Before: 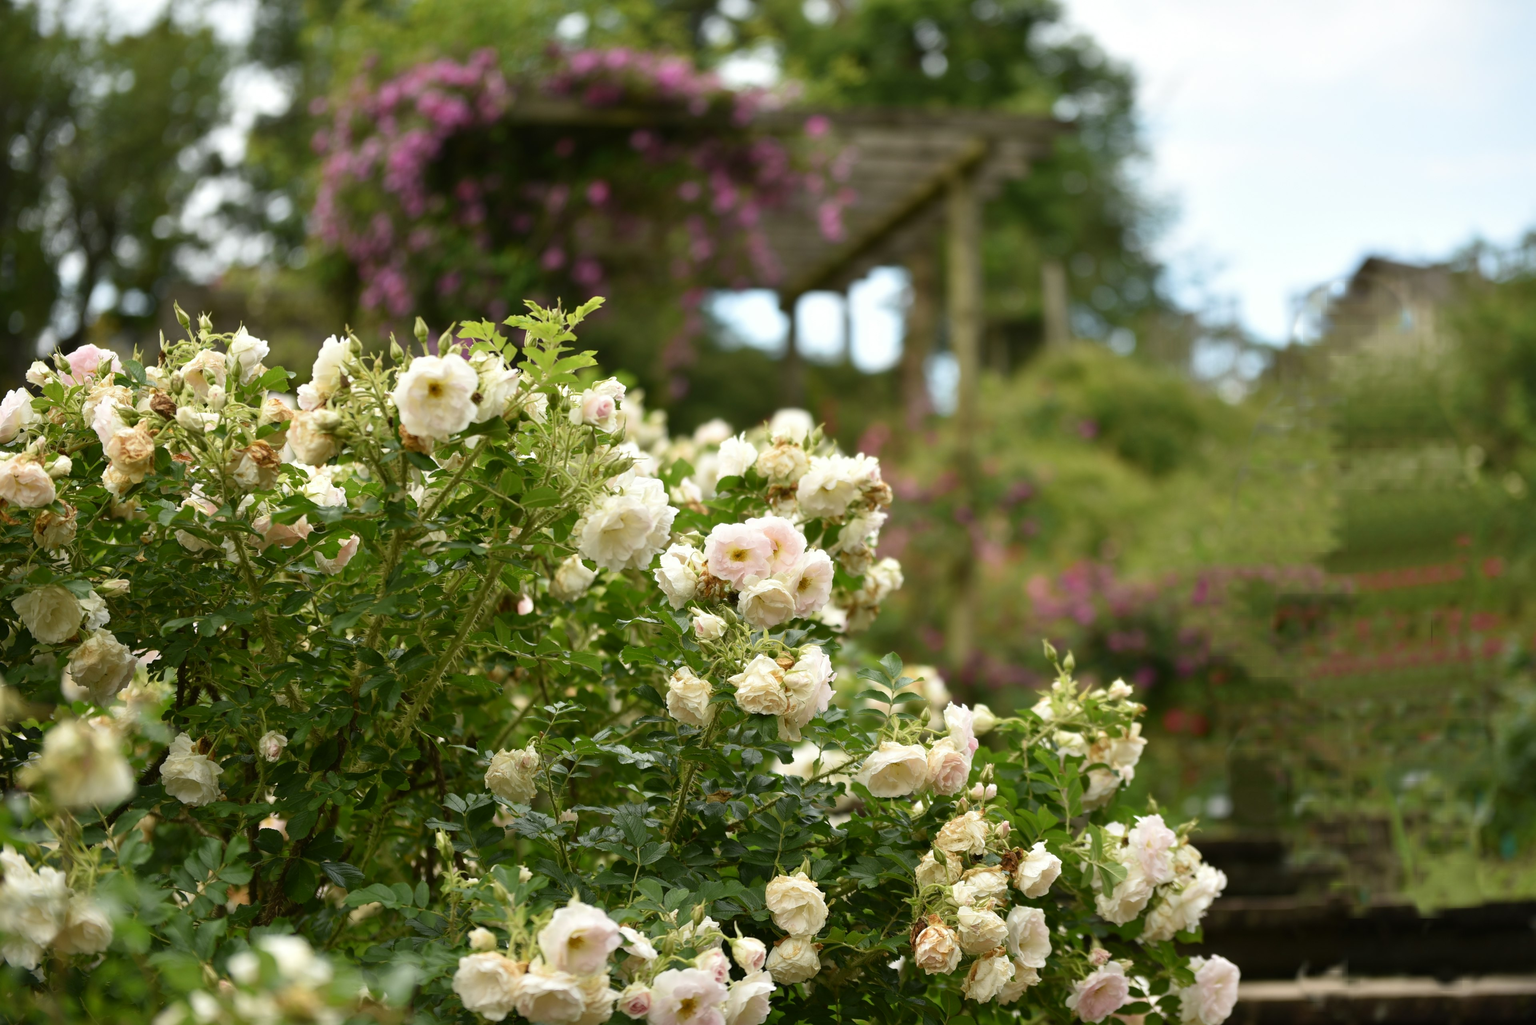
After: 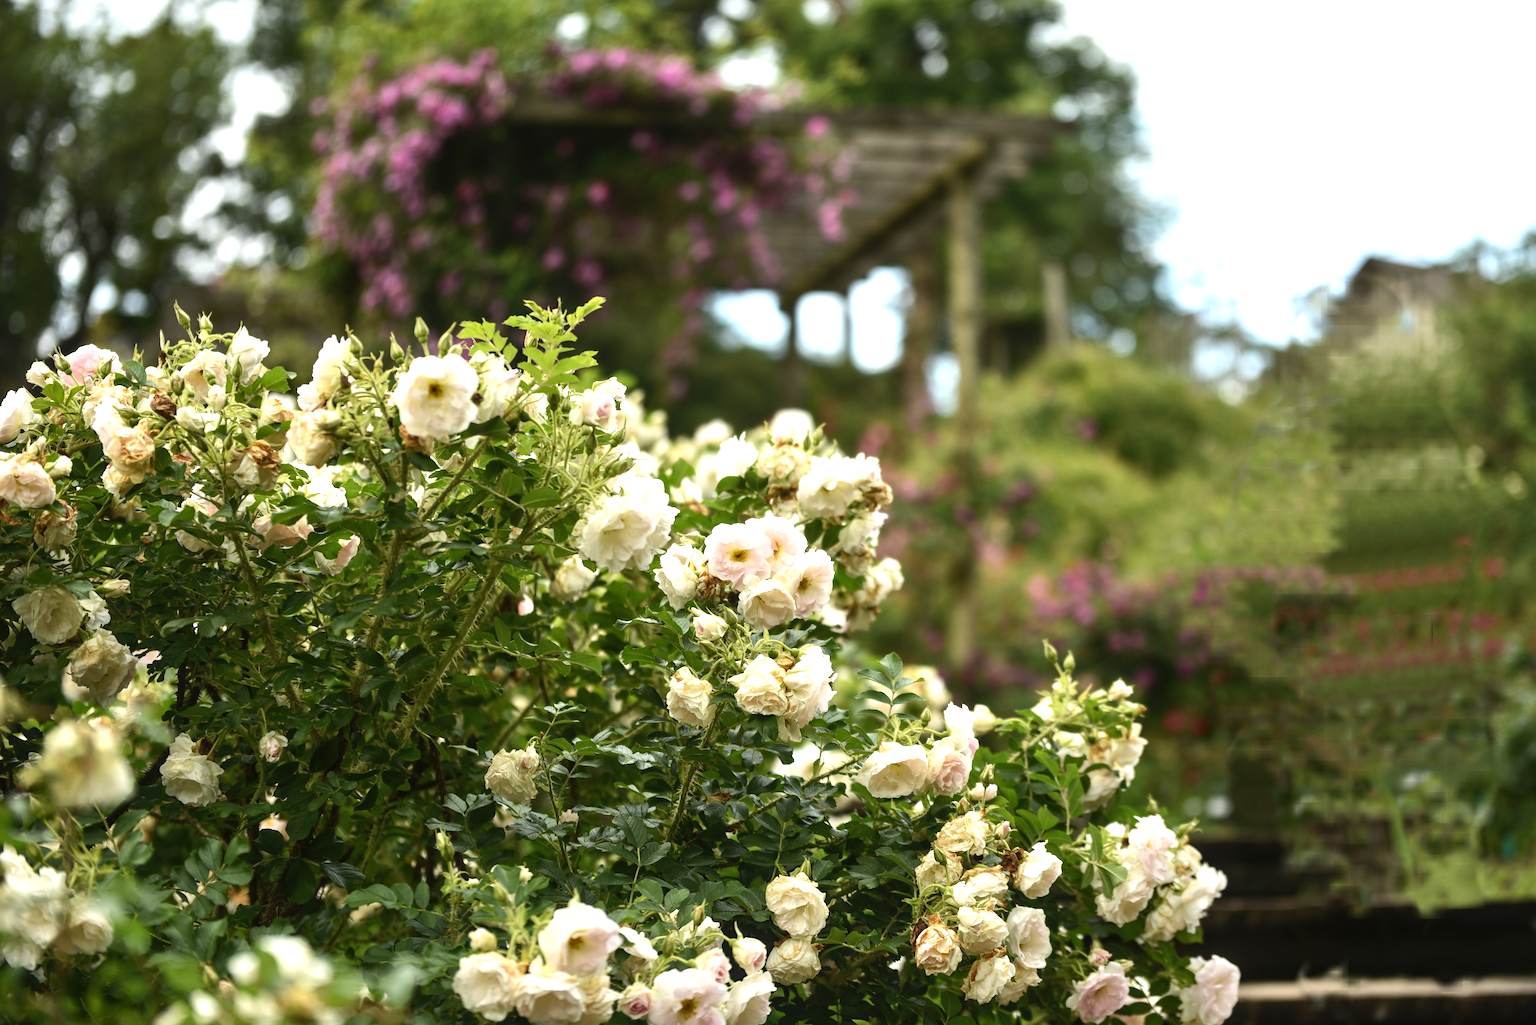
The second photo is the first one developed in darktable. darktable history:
tone equalizer: -8 EV -0.75 EV, -7 EV -0.7 EV, -6 EV -0.6 EV, -5 EV -0.4 EV, -3 EV 0.4 EV, -2 EV 0.6 EV, -1 EV 0.7 EV, +0 EV 0.75 EV, edges refinement/feathering 500, mask exposure compensation -1.57 EV, preserve details no
local contrast: detail 110%
